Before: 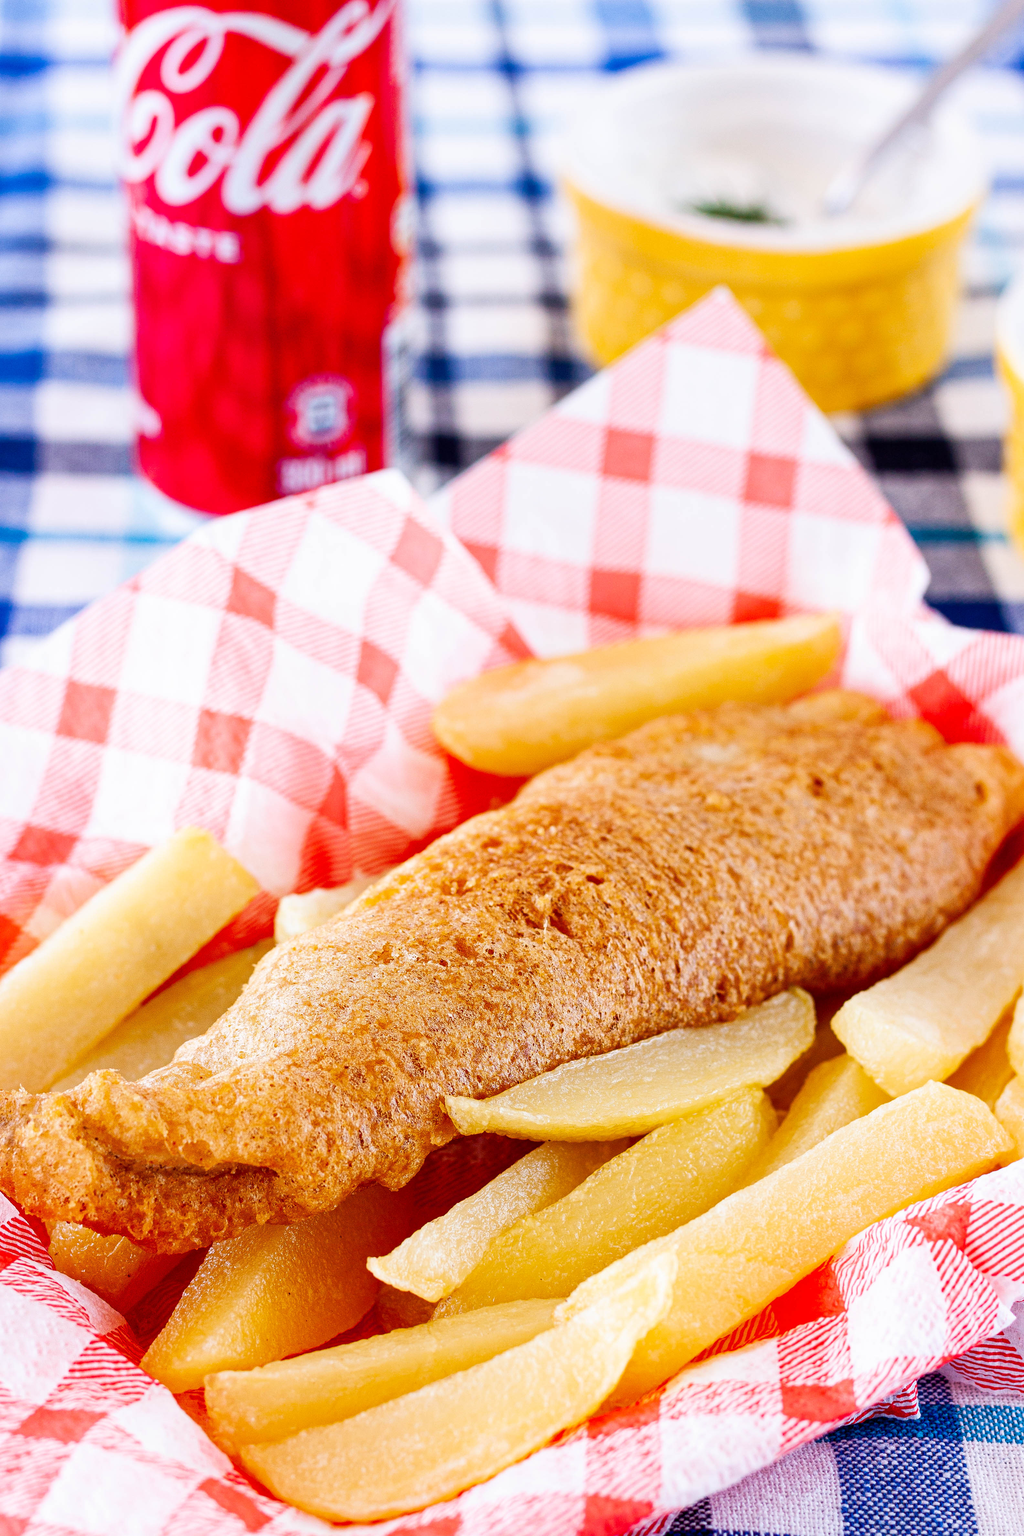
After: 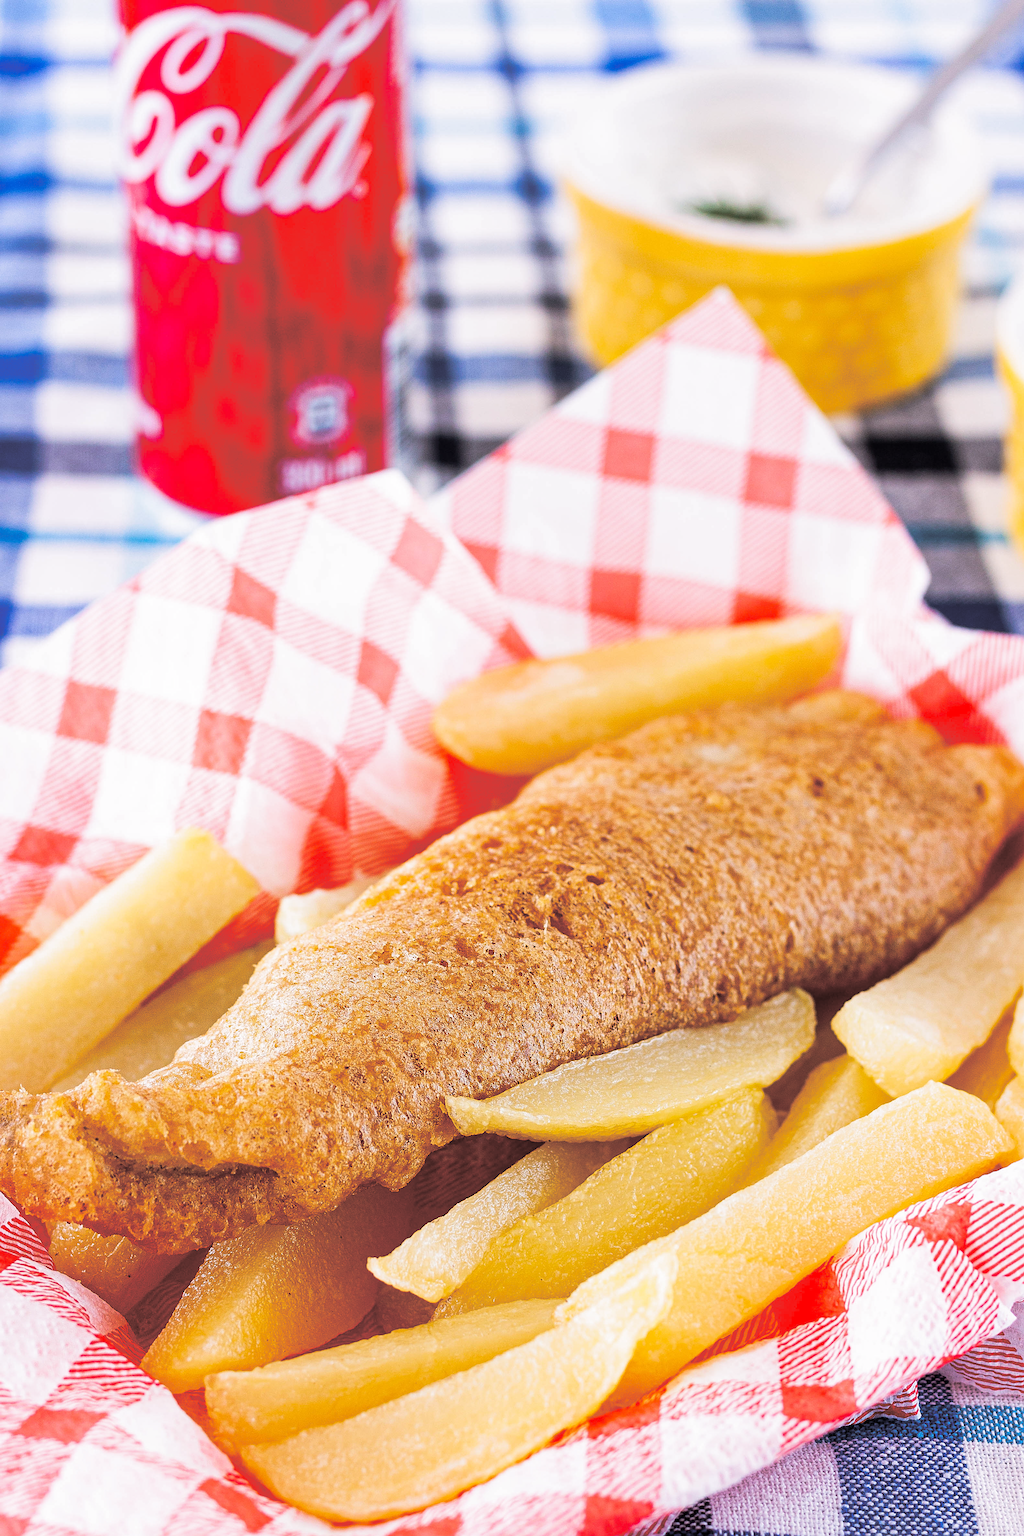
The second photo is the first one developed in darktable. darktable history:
sharpen: on, module defaults
split-toning: shadows › hue 36°, shadows › saturation 0.05, highlights › hue 10.8°, highlights › saturation 0.15, compress 40%
